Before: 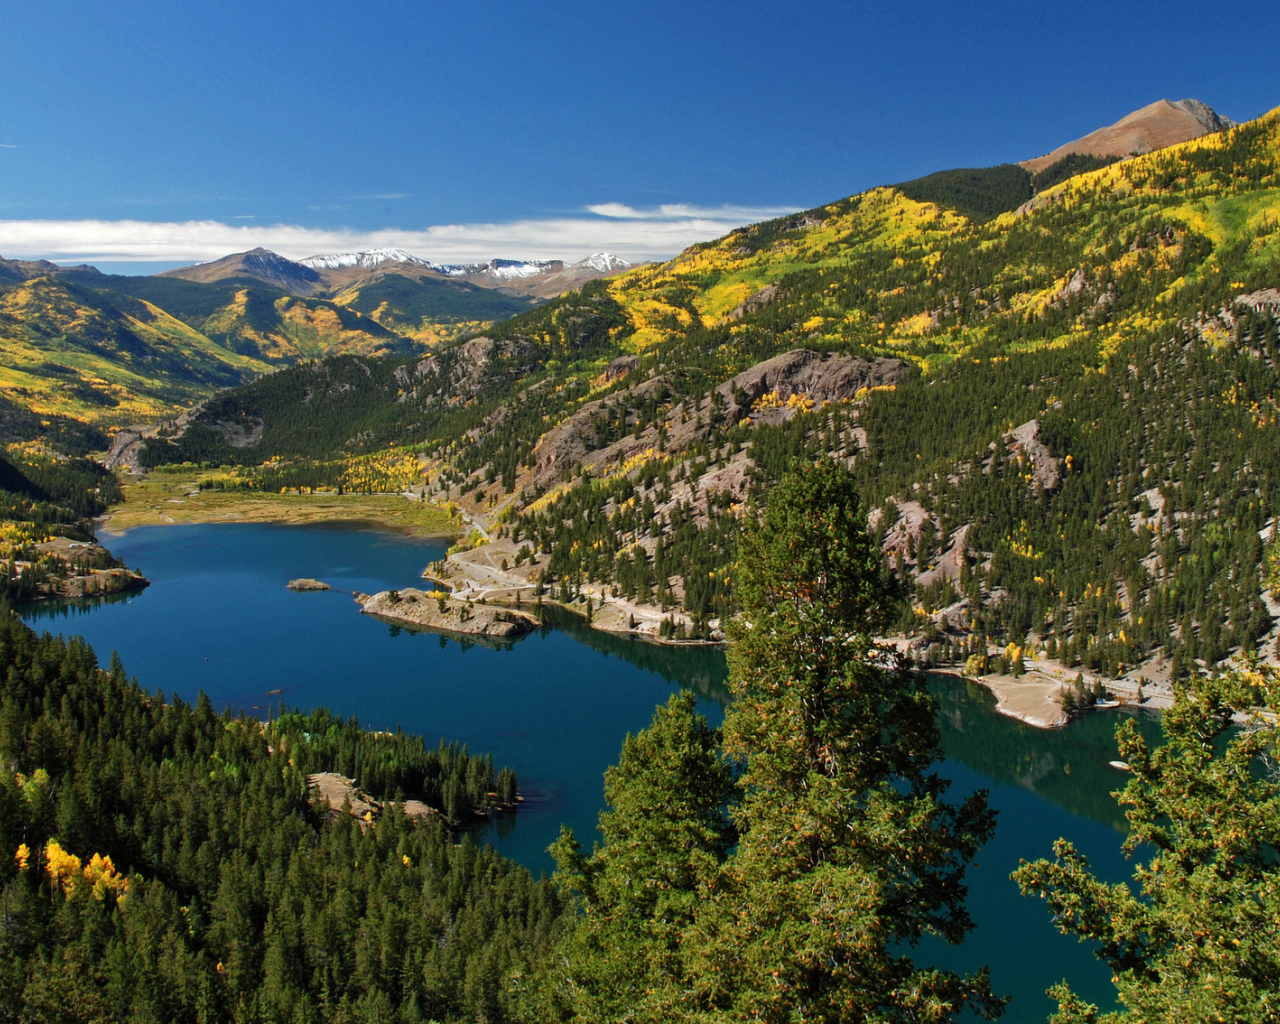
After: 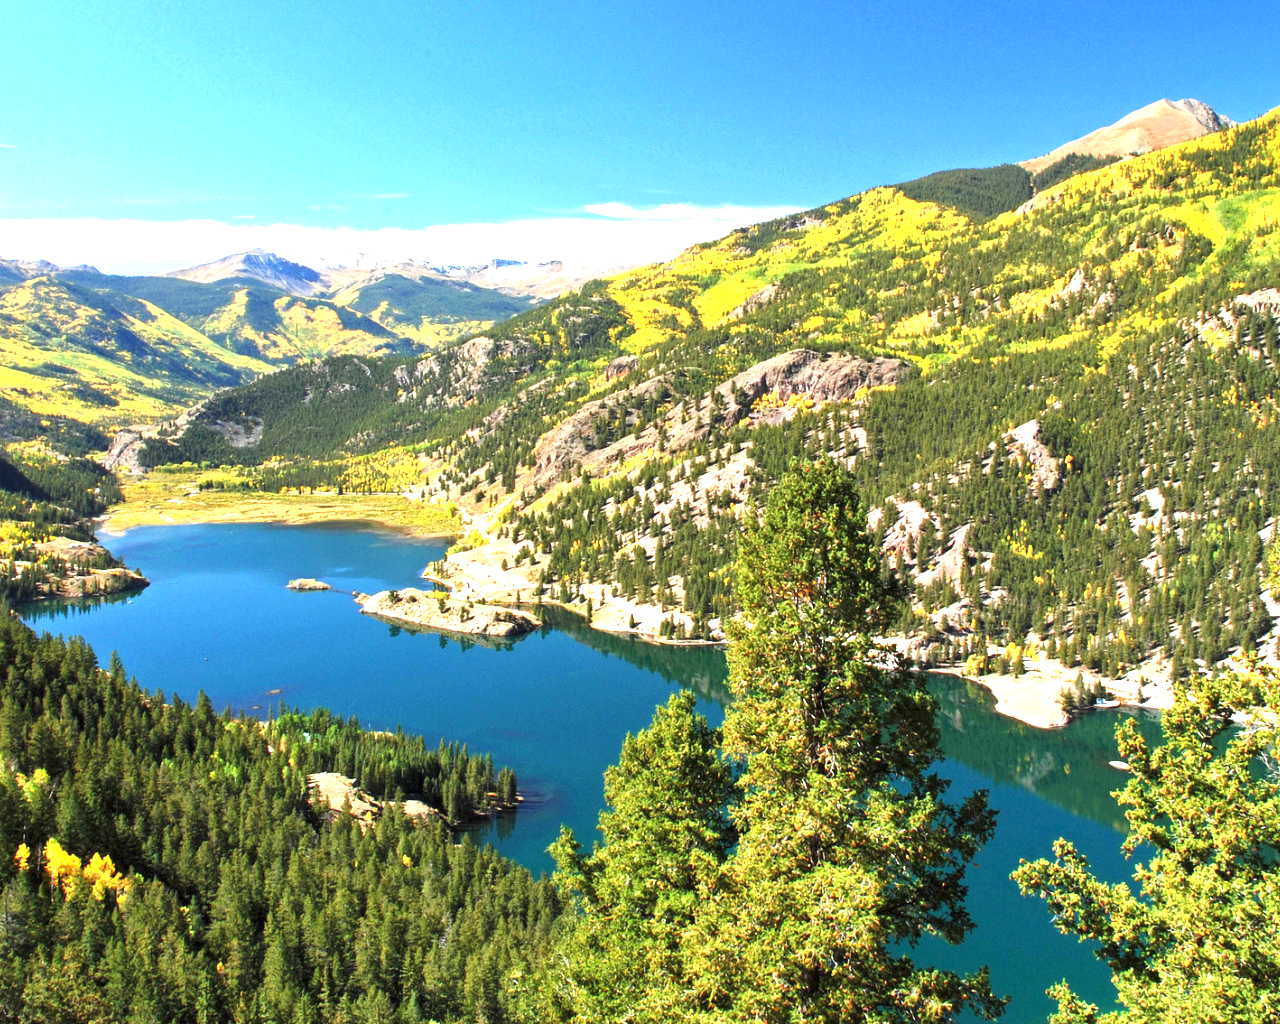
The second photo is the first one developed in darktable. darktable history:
exposure: exposure 1.999 EV, compensate highlight preservation false
